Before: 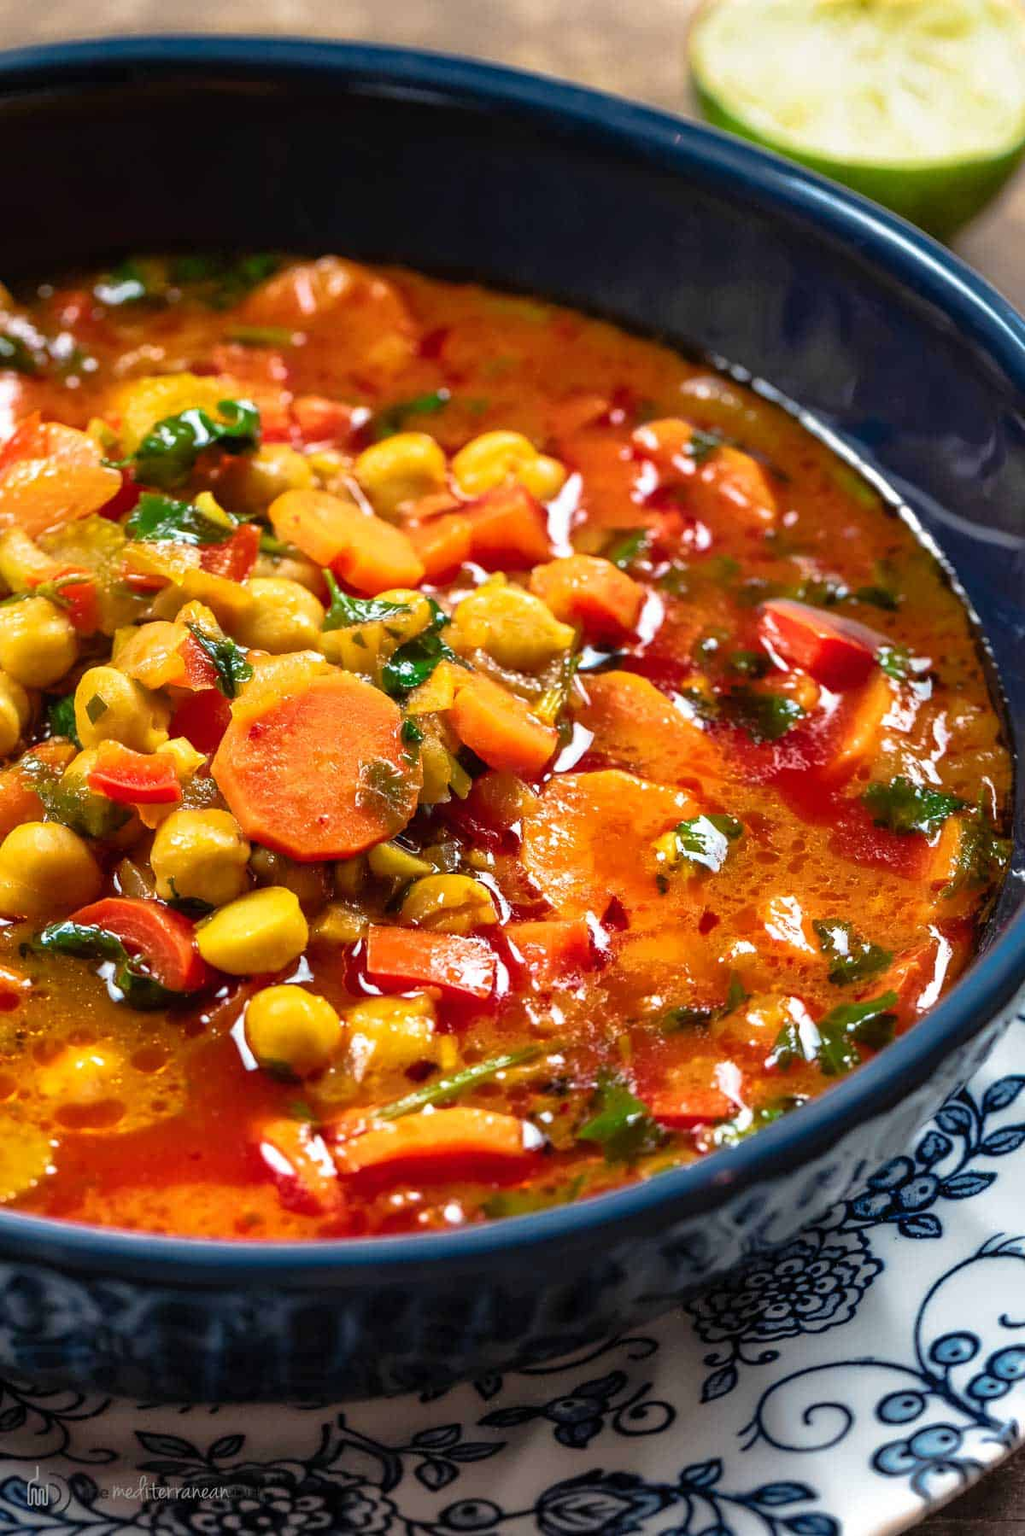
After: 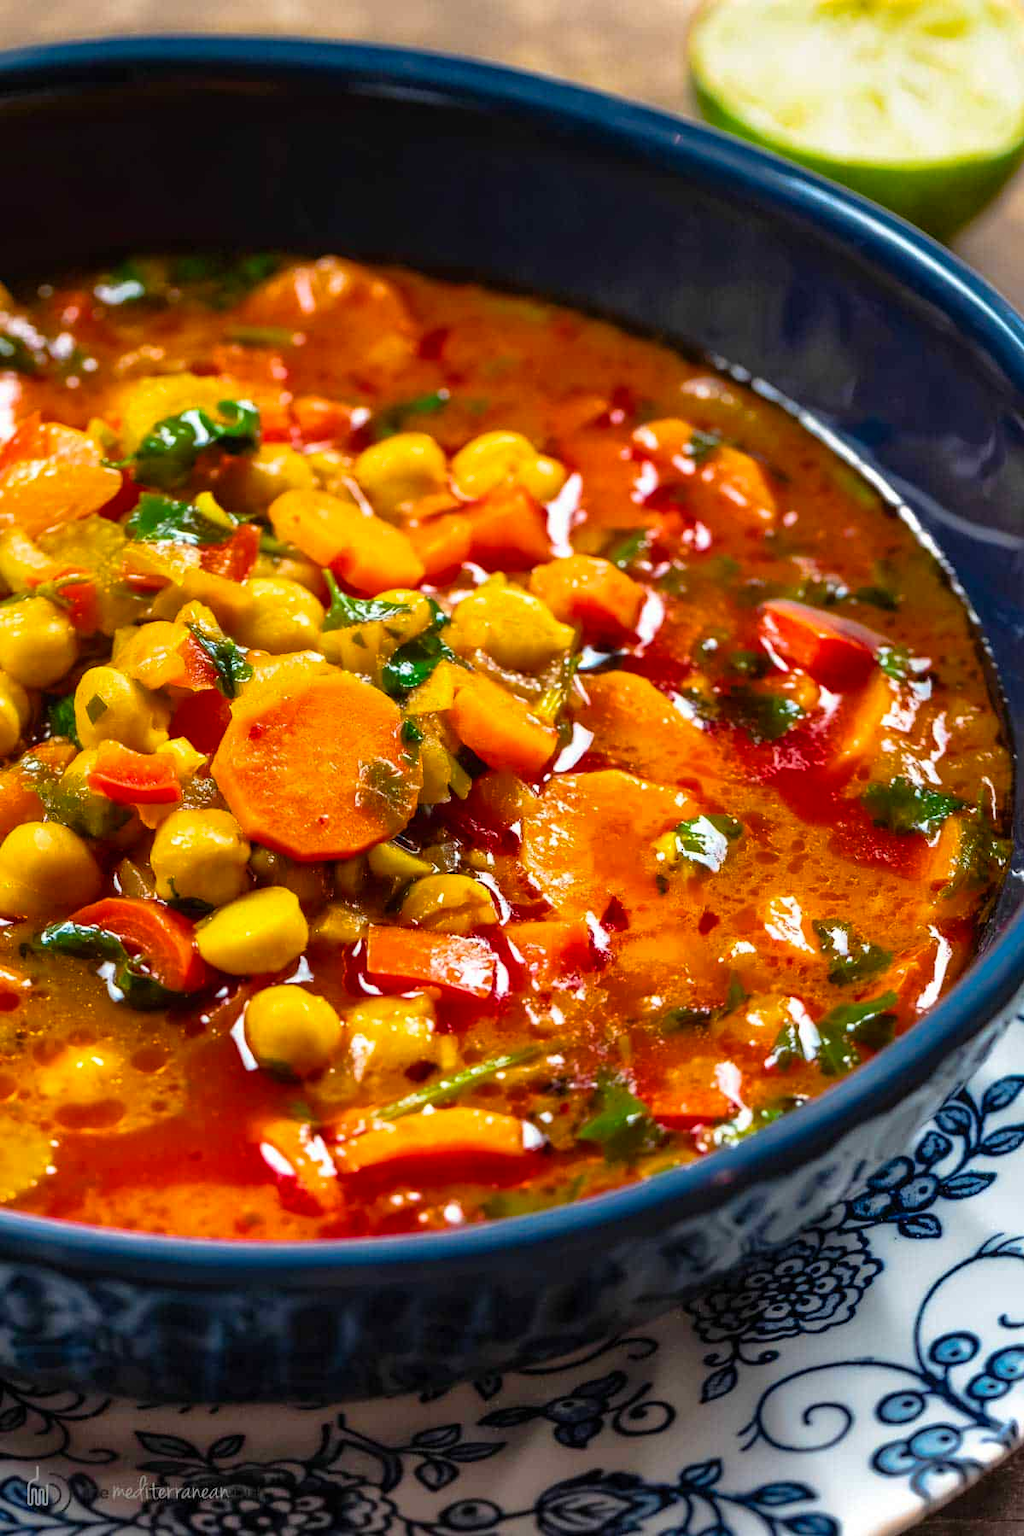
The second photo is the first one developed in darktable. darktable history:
color balance rgb: perceptual saturation grading › global saturation 25%, global vibrance 10%
white balance: emerald 1
